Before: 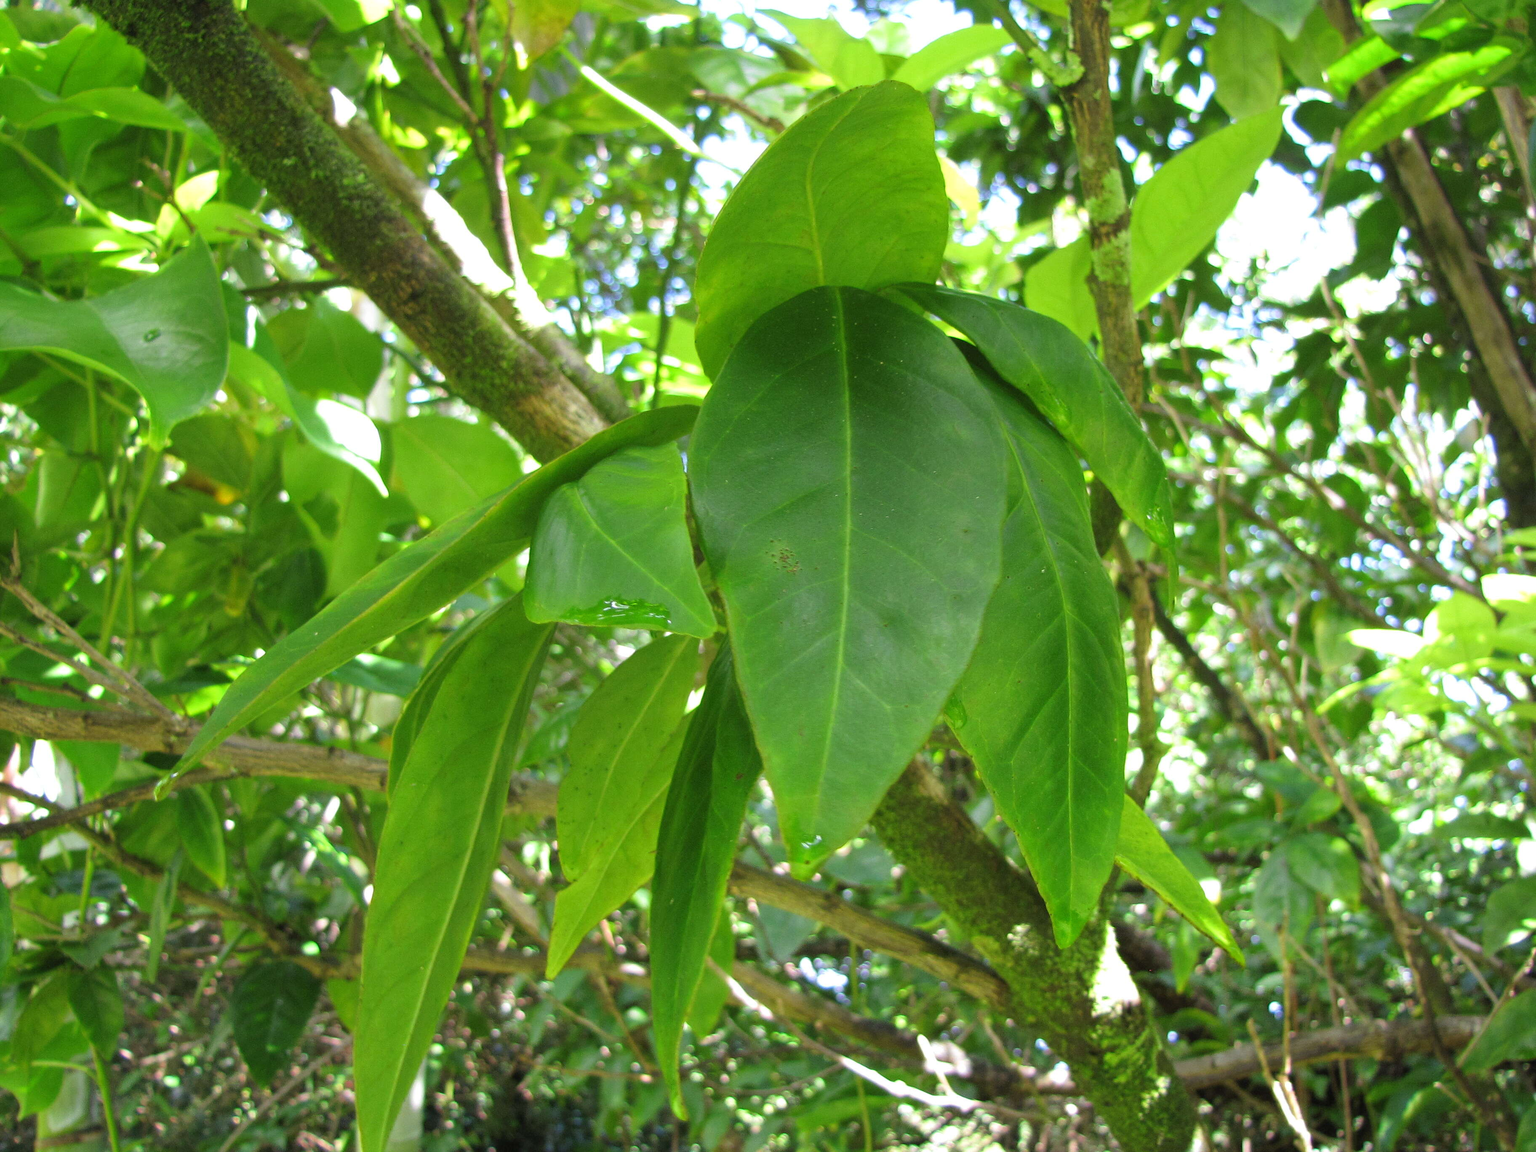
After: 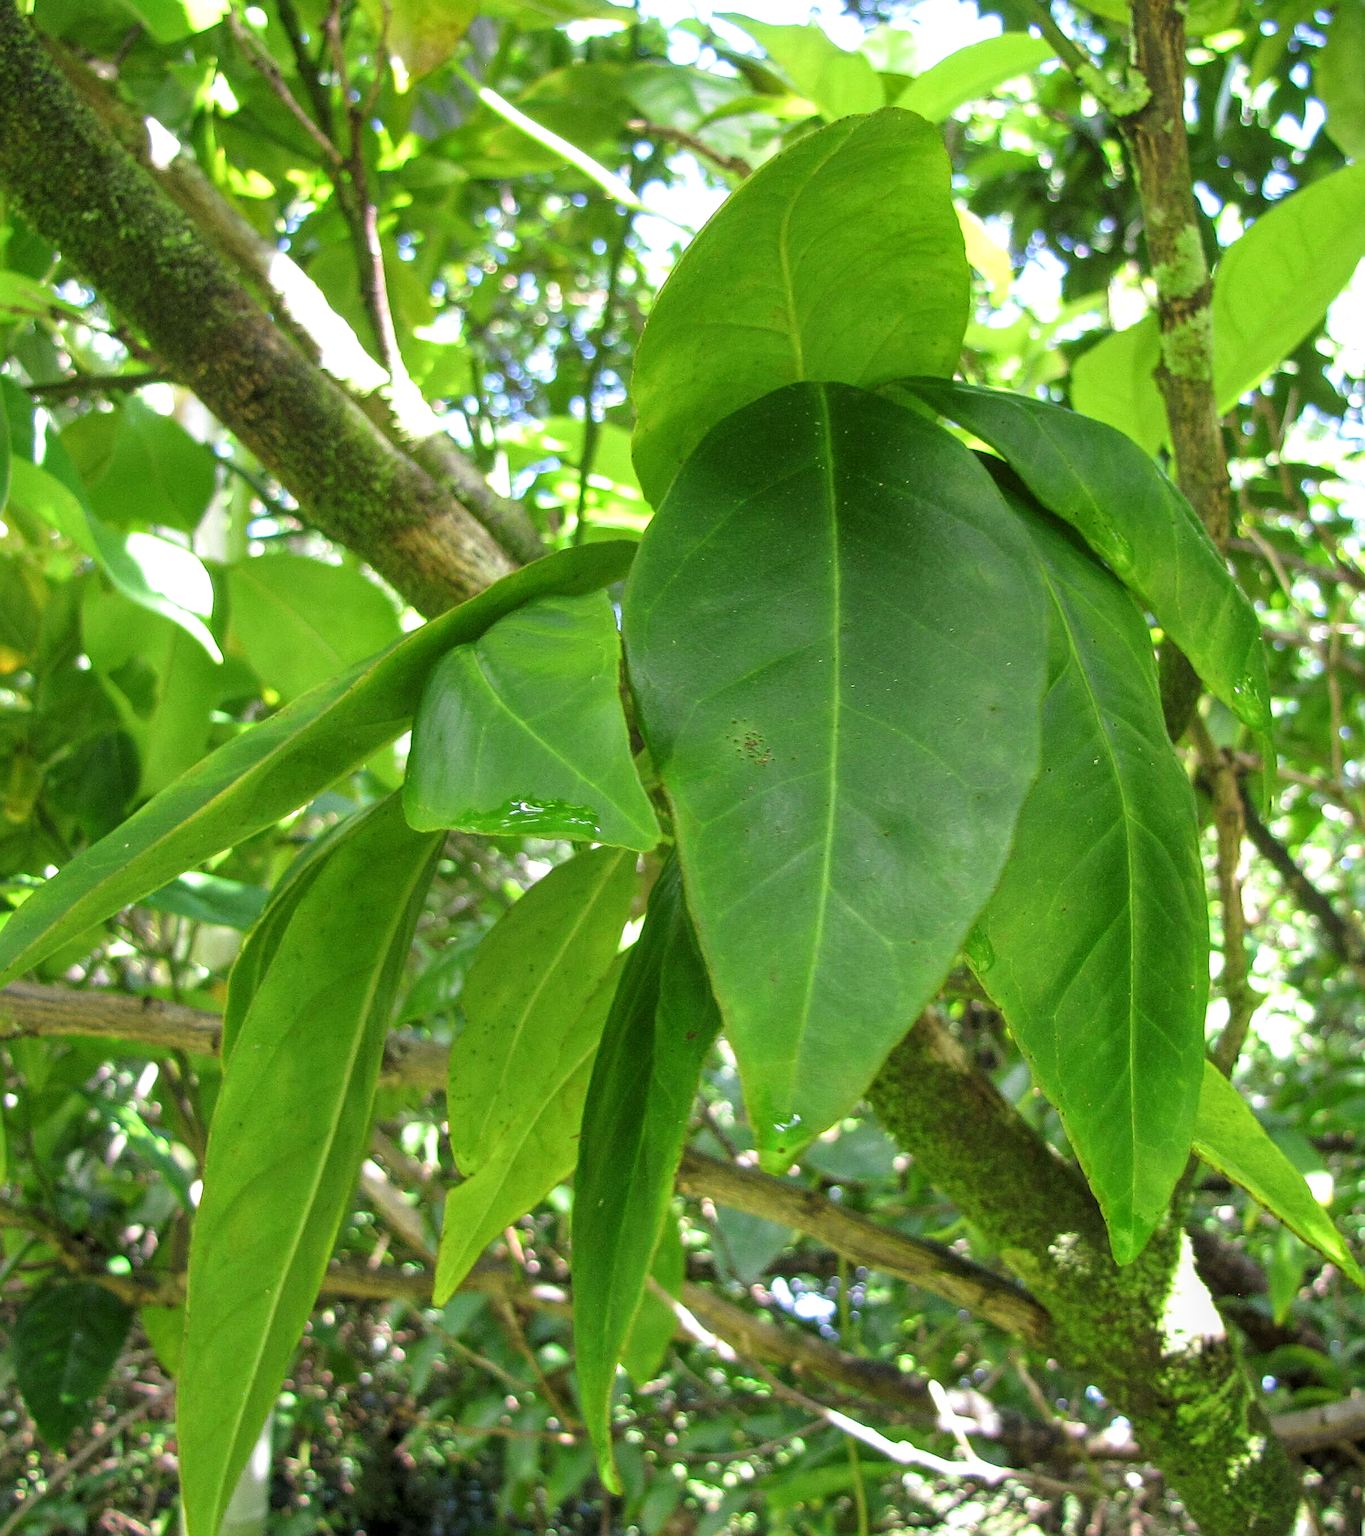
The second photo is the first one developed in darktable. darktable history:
crop and rotate: left 14.436%, right 18.898%
sharpen: radius 2.529, amount 0.323
local contrast: on, module defaults
